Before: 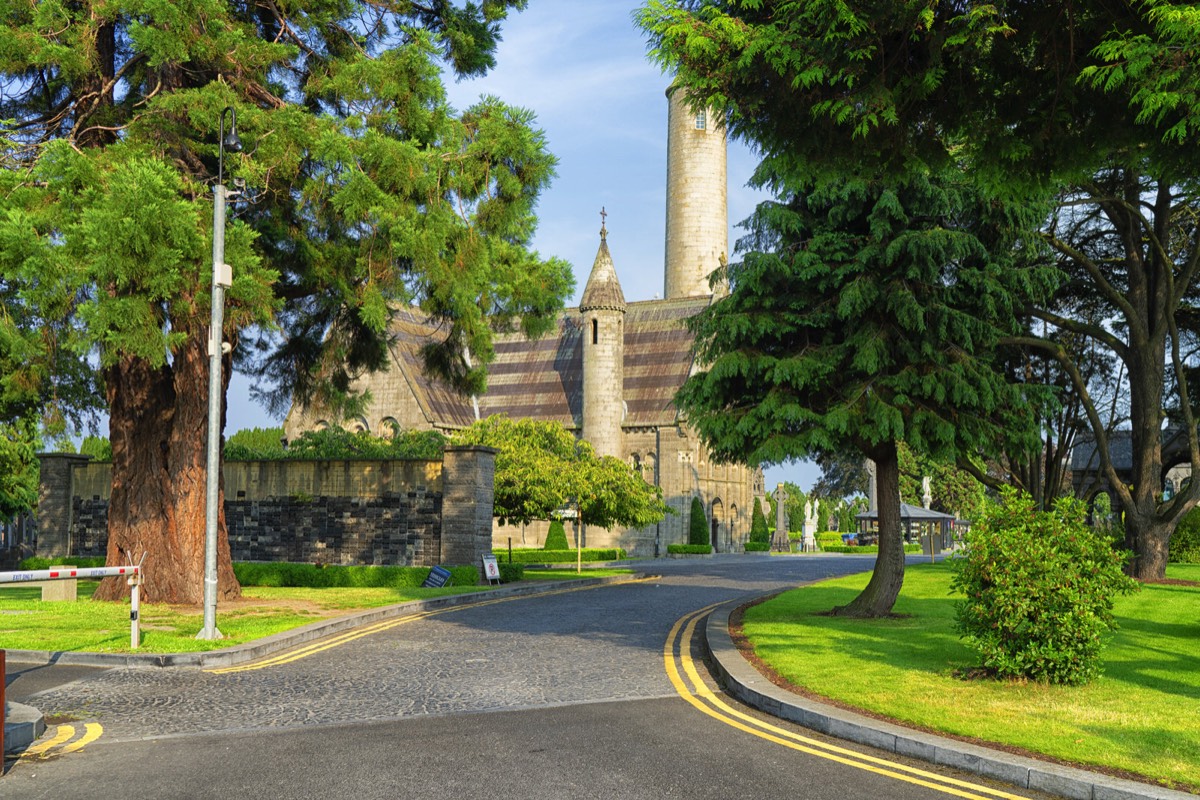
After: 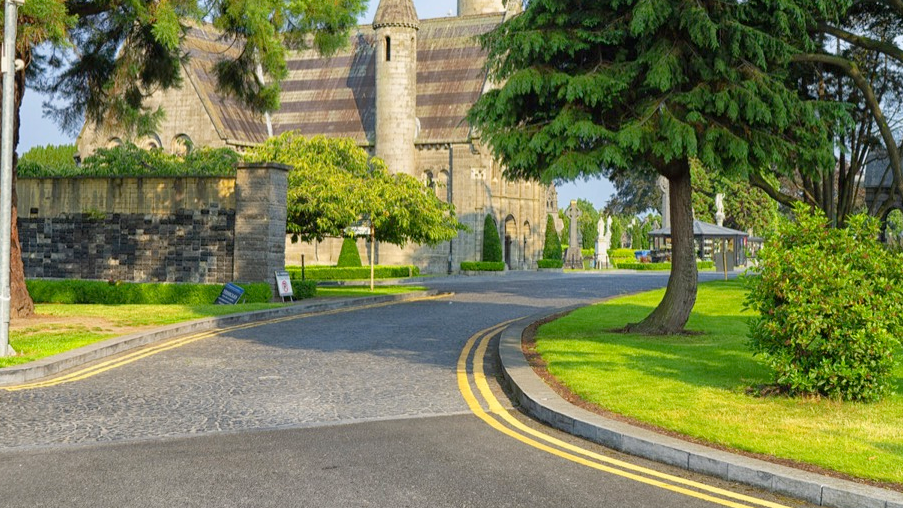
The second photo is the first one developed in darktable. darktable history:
crop and rotate: left 17.301%, top 35.455%, right 7.424%, bottom 0.997%
color balance rgb: power › hue 73.58°, highlights gain › chroma 0.129%, highlights gain › hue 331.94°, perceptual saturation grading › global saturation 0.995%, global vibrance 14.296%
